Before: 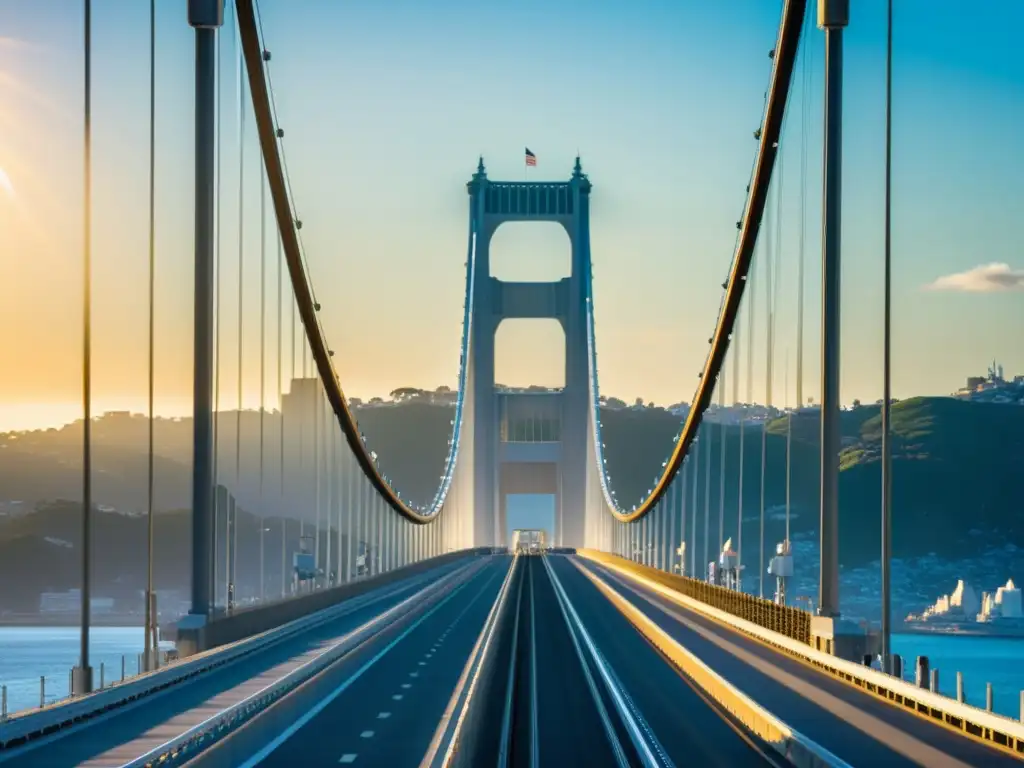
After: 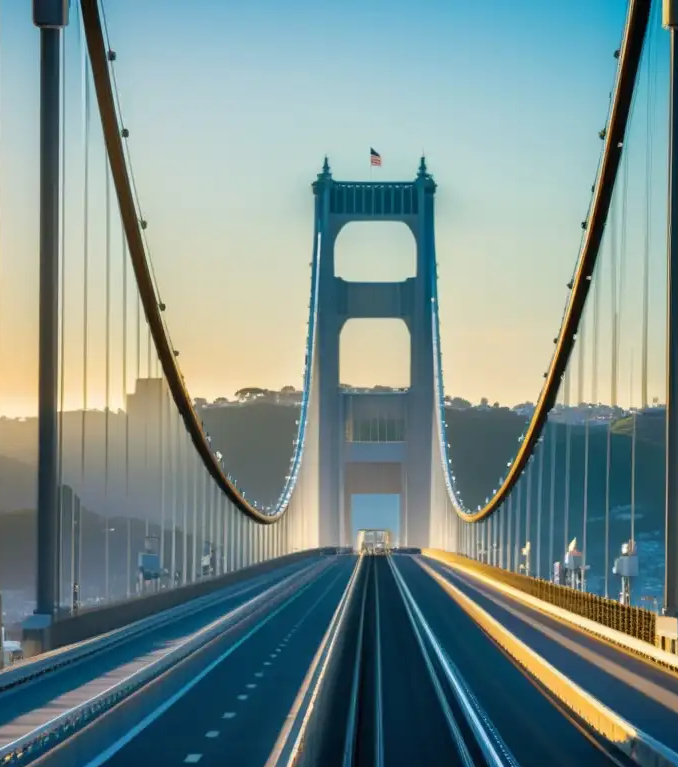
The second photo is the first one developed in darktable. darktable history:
crop and rotate: left 15.192%, right 18.557%
